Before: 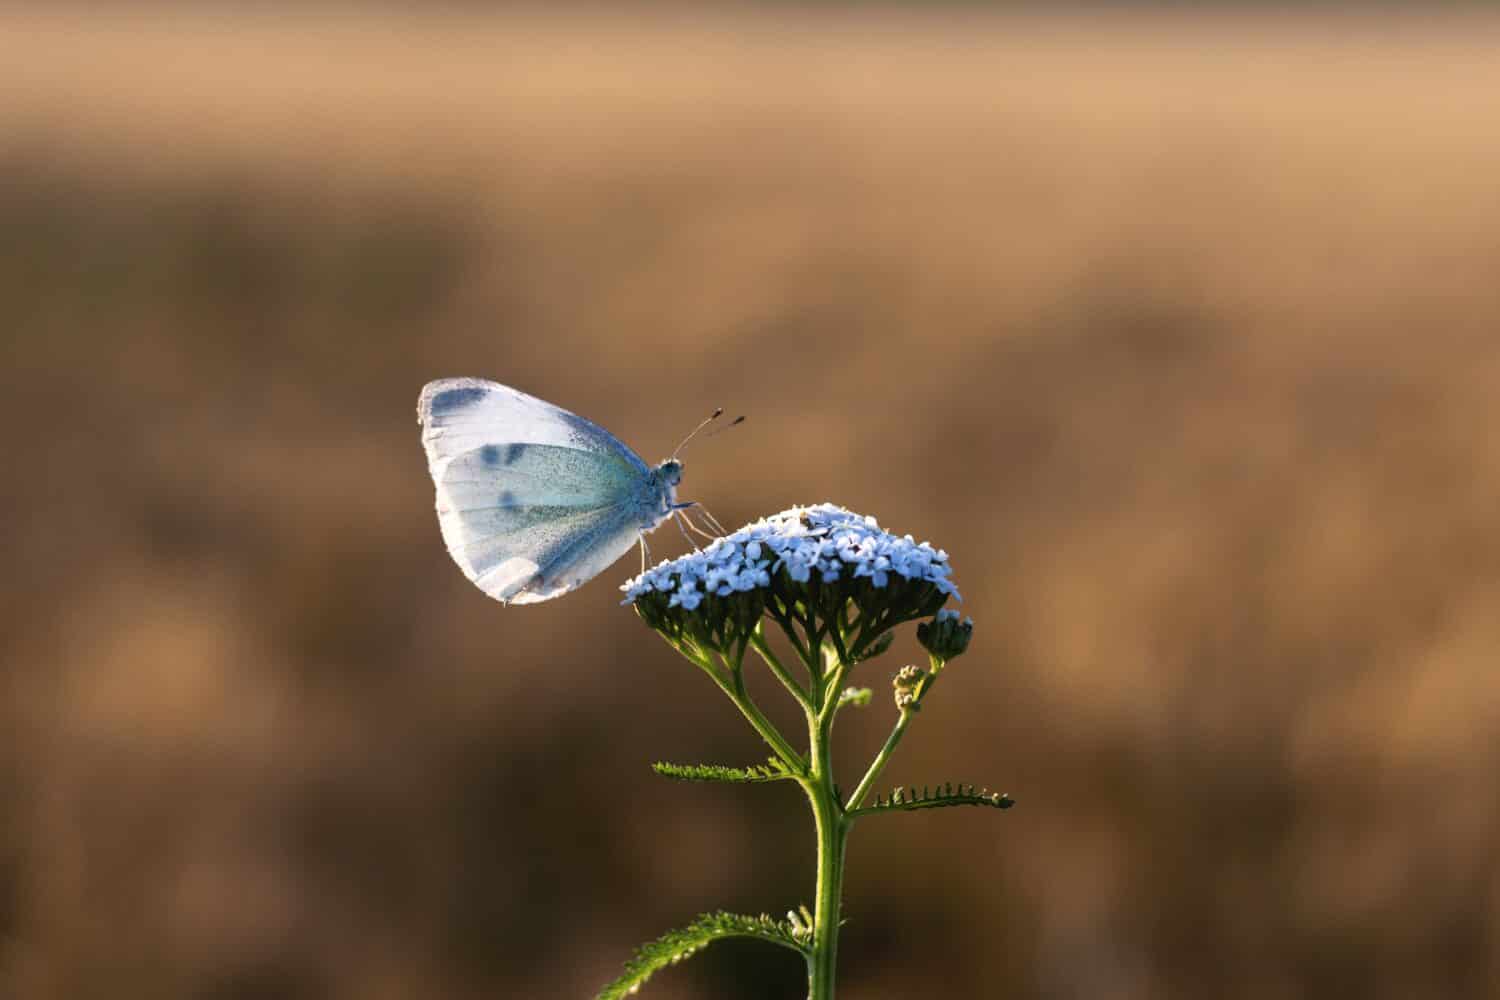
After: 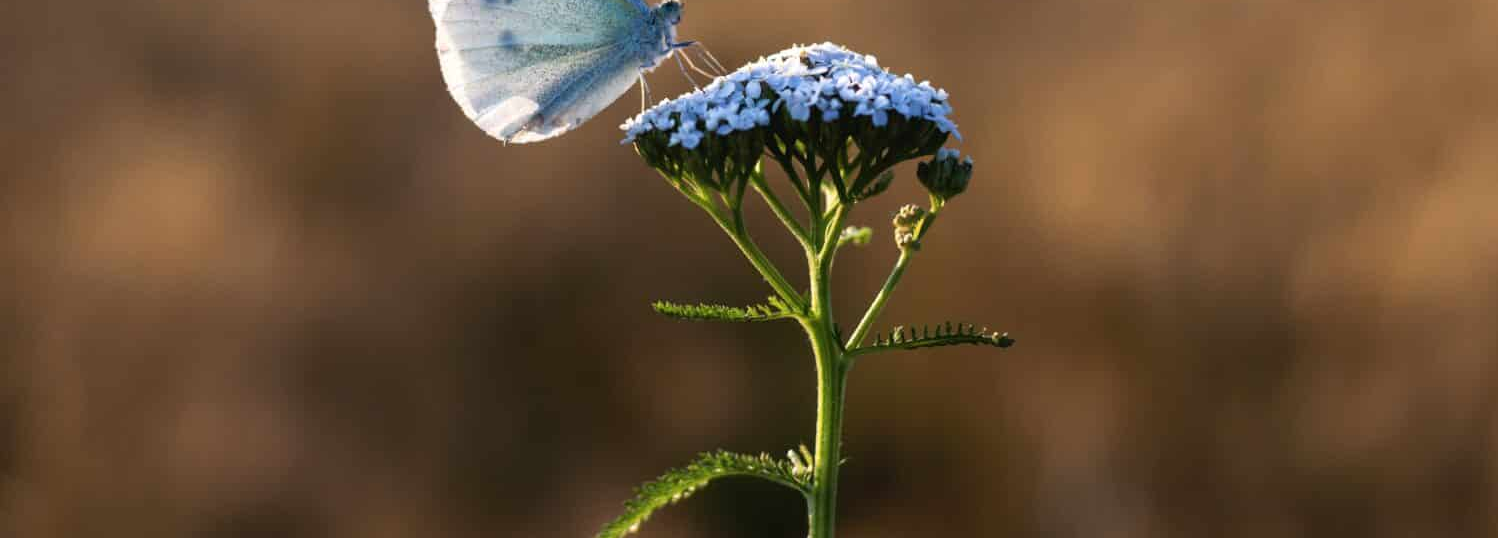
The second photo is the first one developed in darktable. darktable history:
crop and rotate: top 46.152%, right 0.111%
